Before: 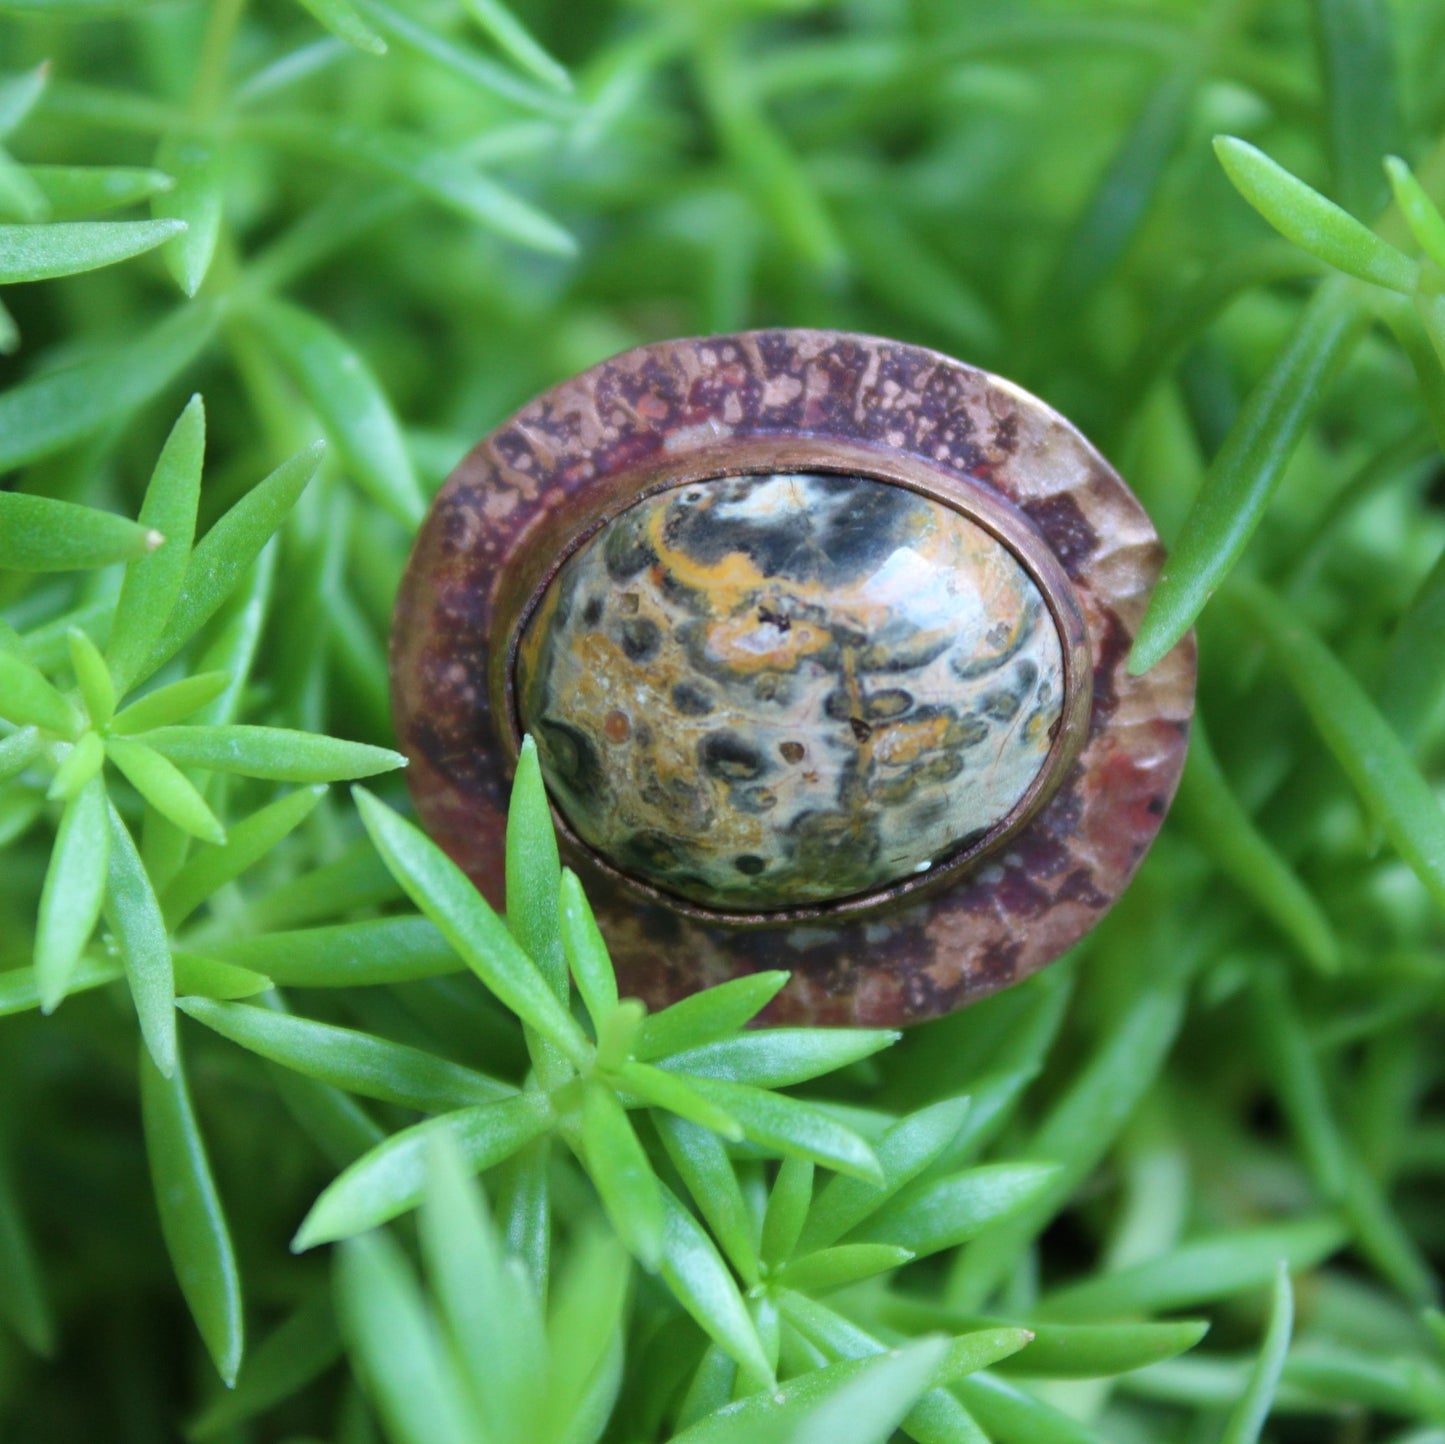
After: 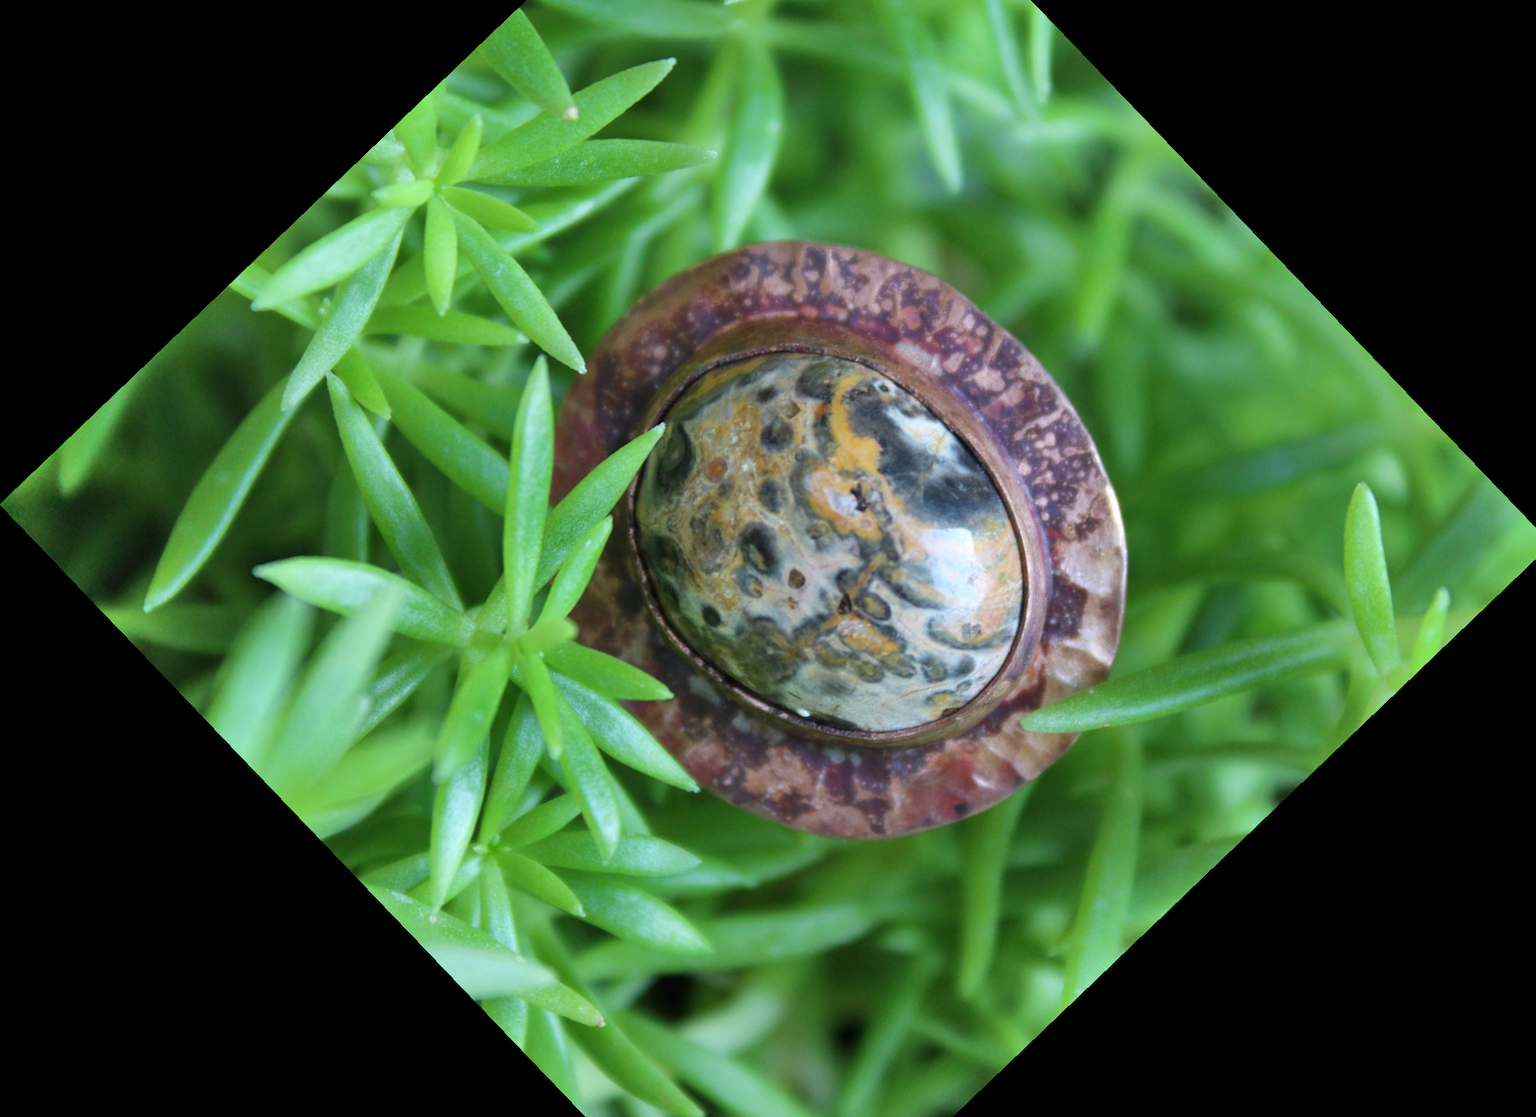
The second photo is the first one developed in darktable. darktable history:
crop and rotate: angle -46.26°, top 16.234%, right 0.912%, bottom 11.704%
rotate and perspective: rotation -0.45°, automatic cropping original format, crop left 0.008, crop right 0.992, crop top 0.012, crop bottom 0.988
shadows and highlights: shadows 60, soften with gaussian
